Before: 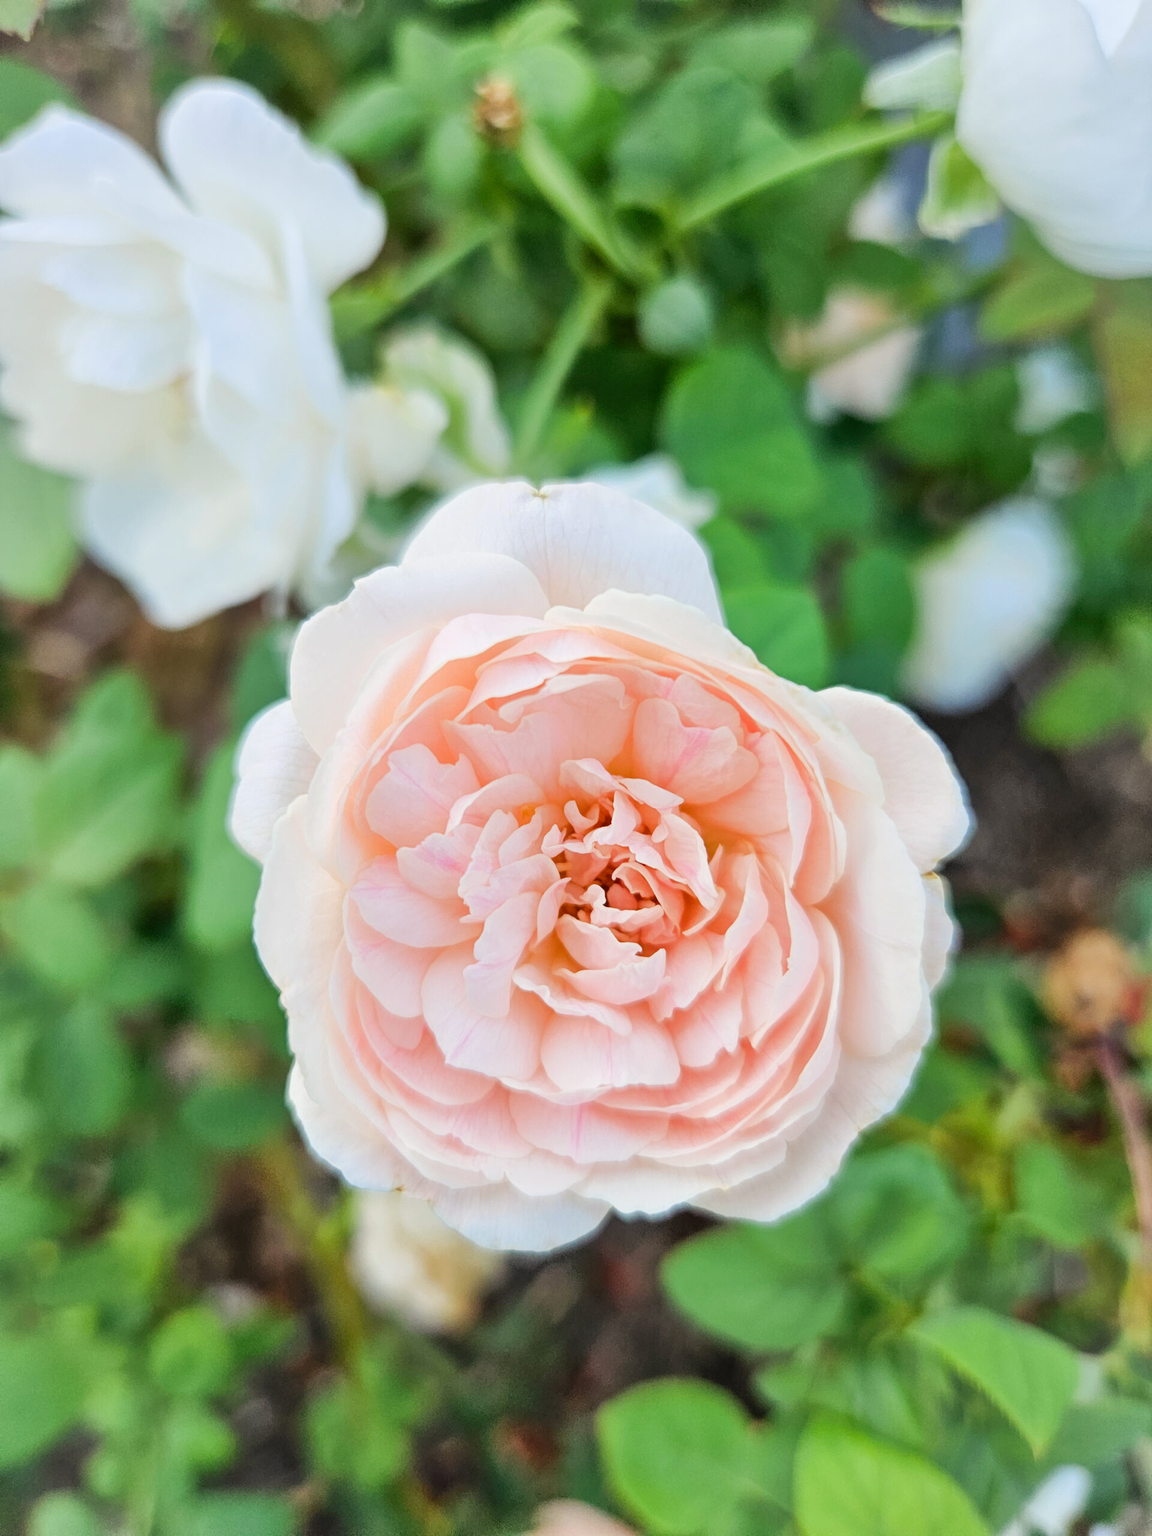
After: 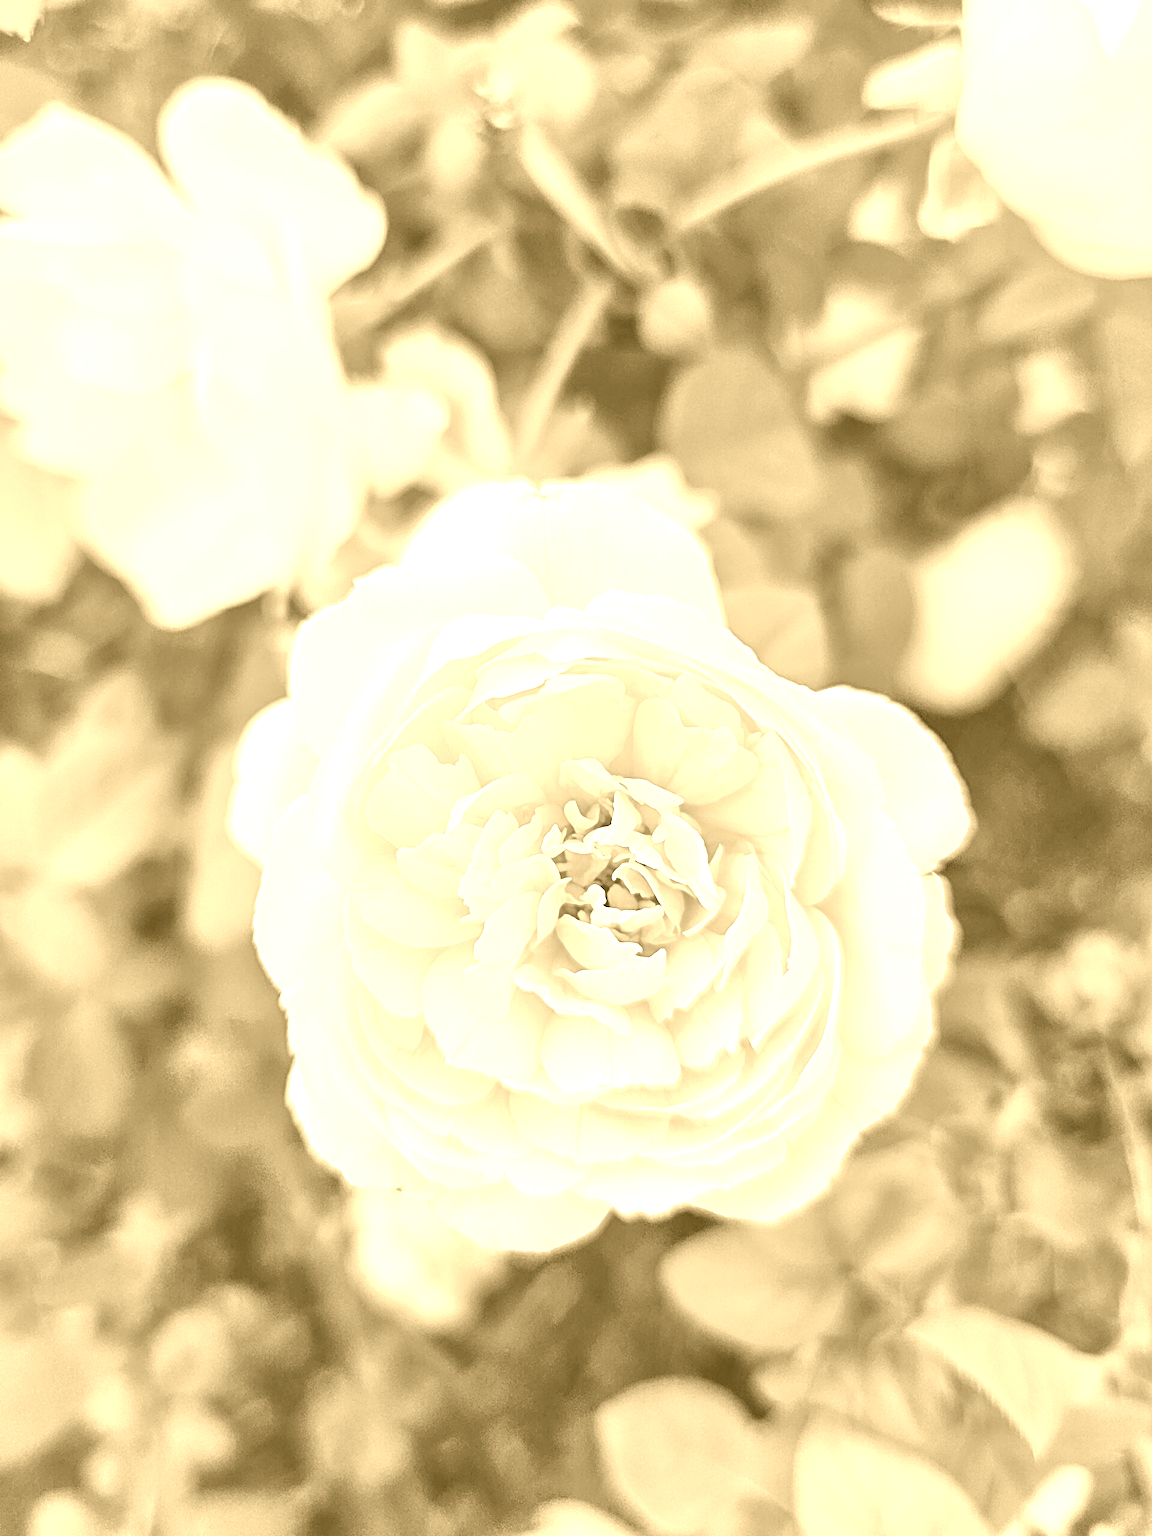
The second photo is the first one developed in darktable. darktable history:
colorize: hue 36°, source mix 100%
sharpen: radius 4
